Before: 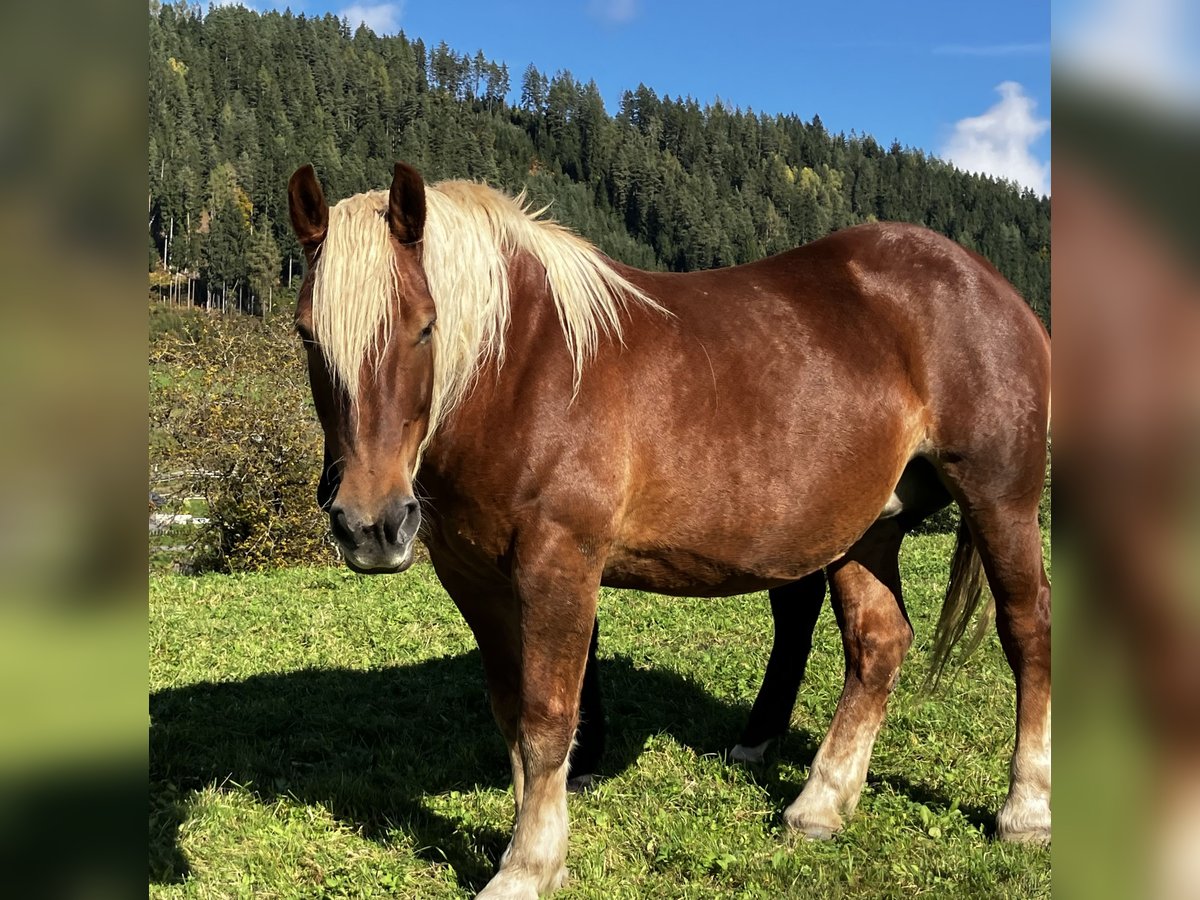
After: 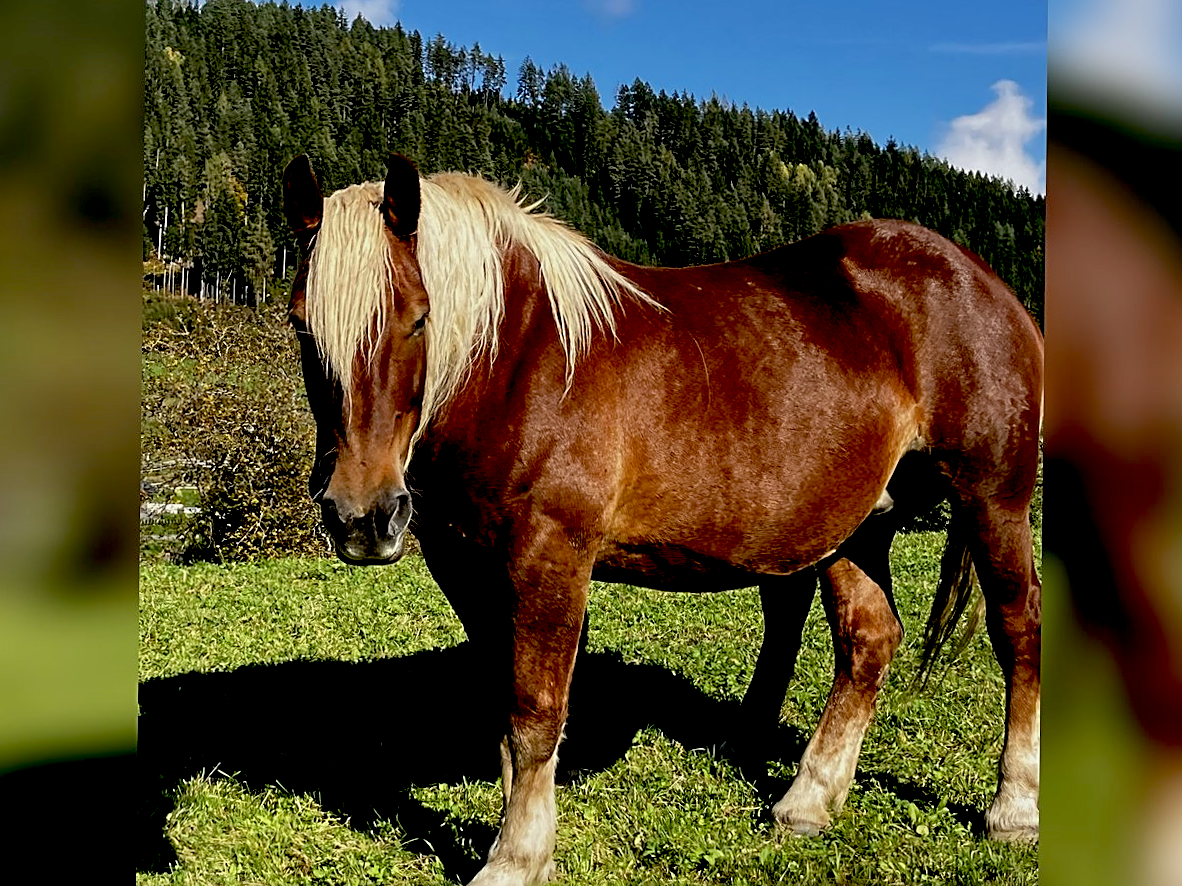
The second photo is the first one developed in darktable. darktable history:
crop and rotate: angle -0.644°
sharpen: on, module defaults
exposure: black level correction 0.046, exposure -0.232 EV, compensate exposure bias true, compensate highlight preservation false
